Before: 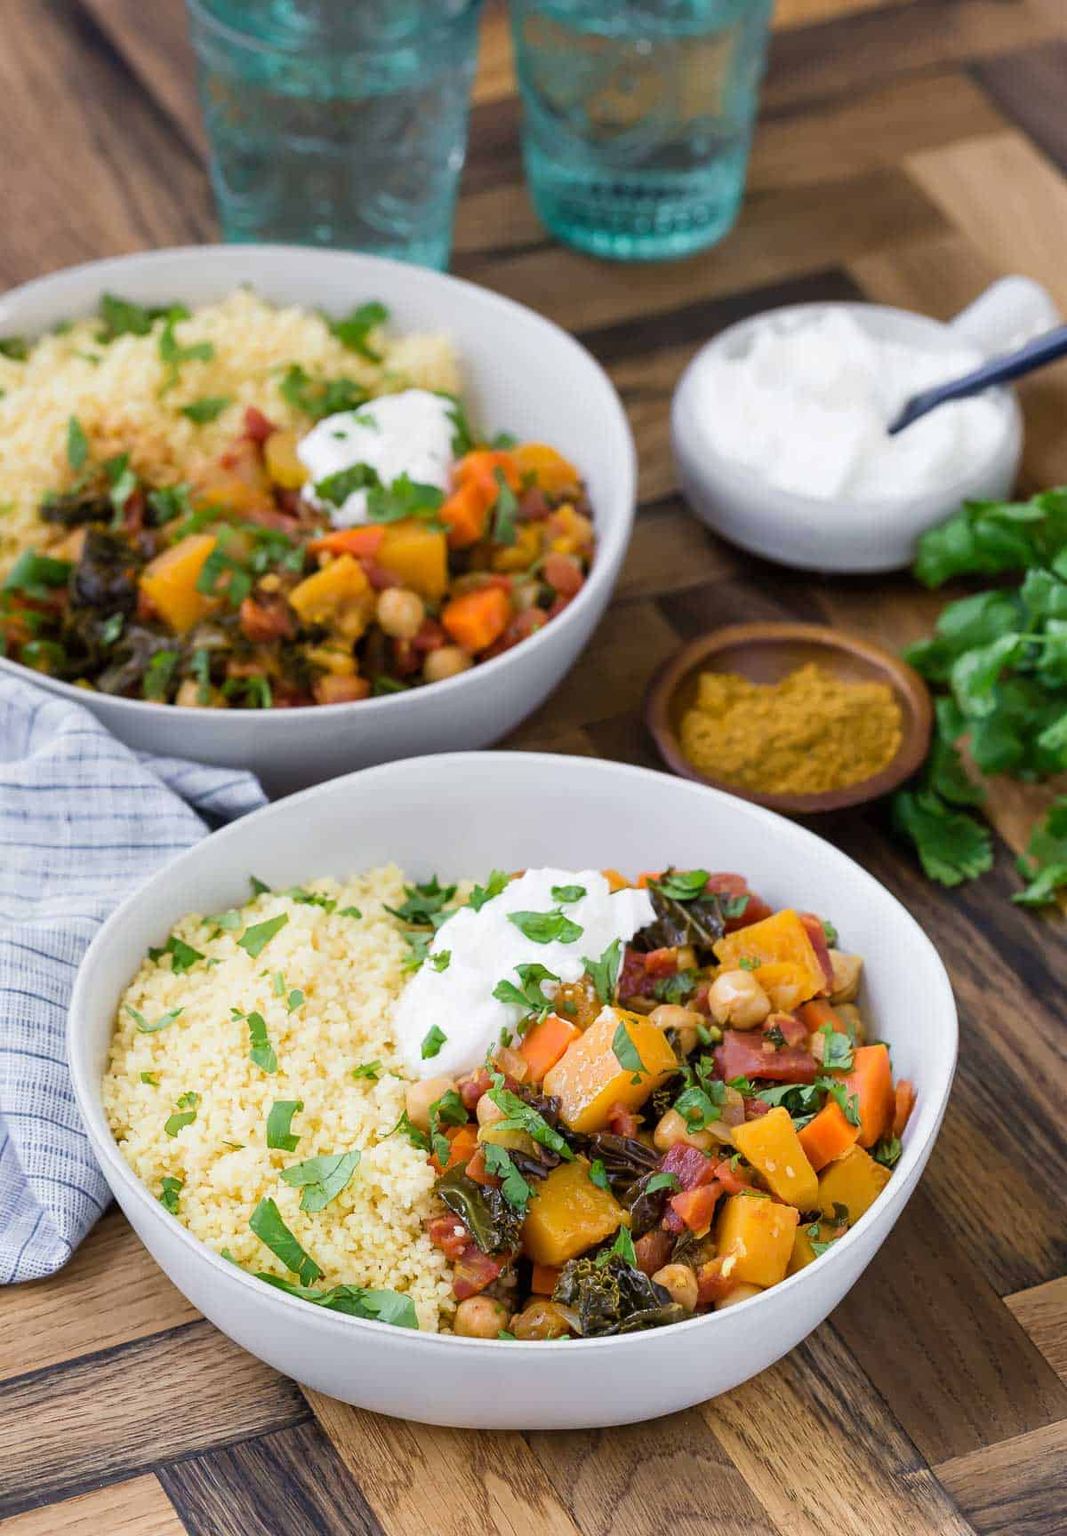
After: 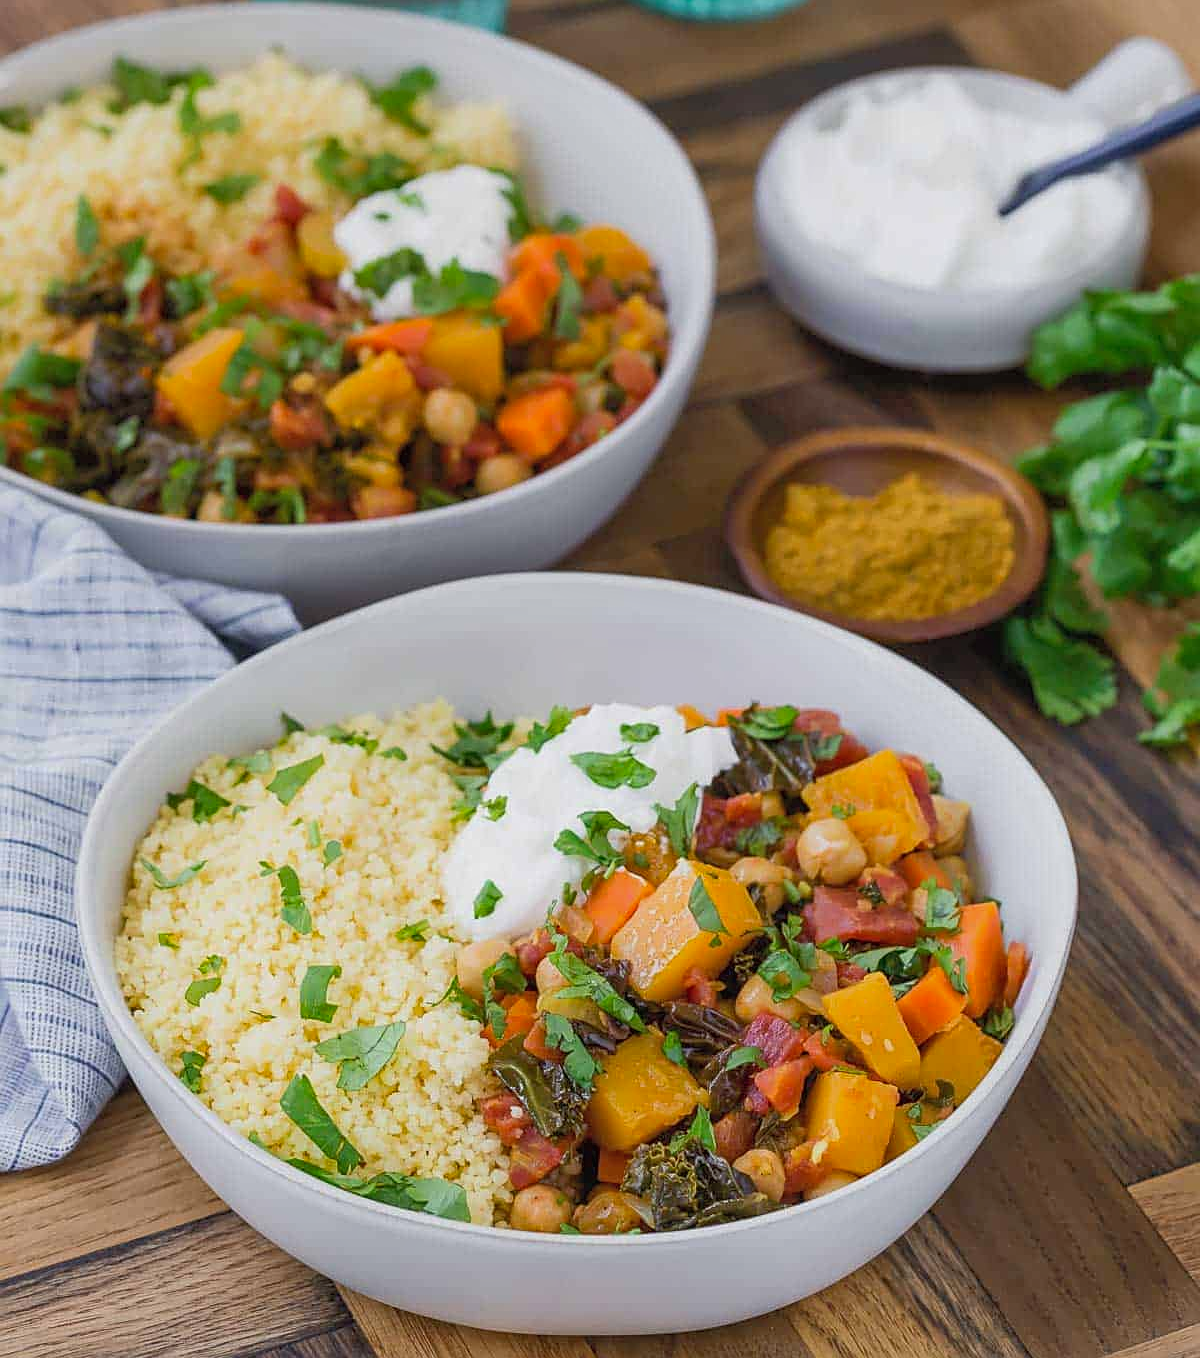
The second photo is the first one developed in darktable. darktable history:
sharpen: amount 0.46
contrast brightness saturation: contrast 0.031, brightness 0.069, saturation 0.133
exposure: compensate highlight preservation false
tone equalizer: -8 EV 0.289 EV, -7 EV 0.405 EV, -6 EV 0.405 EV, -5 EV 0.245 EV, -3 EV -0.254 EV, -2 EV -0.402 EV, -1 EV -0.428 EV, +0 EV -0.226 EV, mask exposure compensation -0.489 EV
crop and rotate: top 15.838%, bottom 5.541%
shadows and highlights: shadows 36.52, highlights -26.63, soften with gaussian
local contrast: detail 109%
